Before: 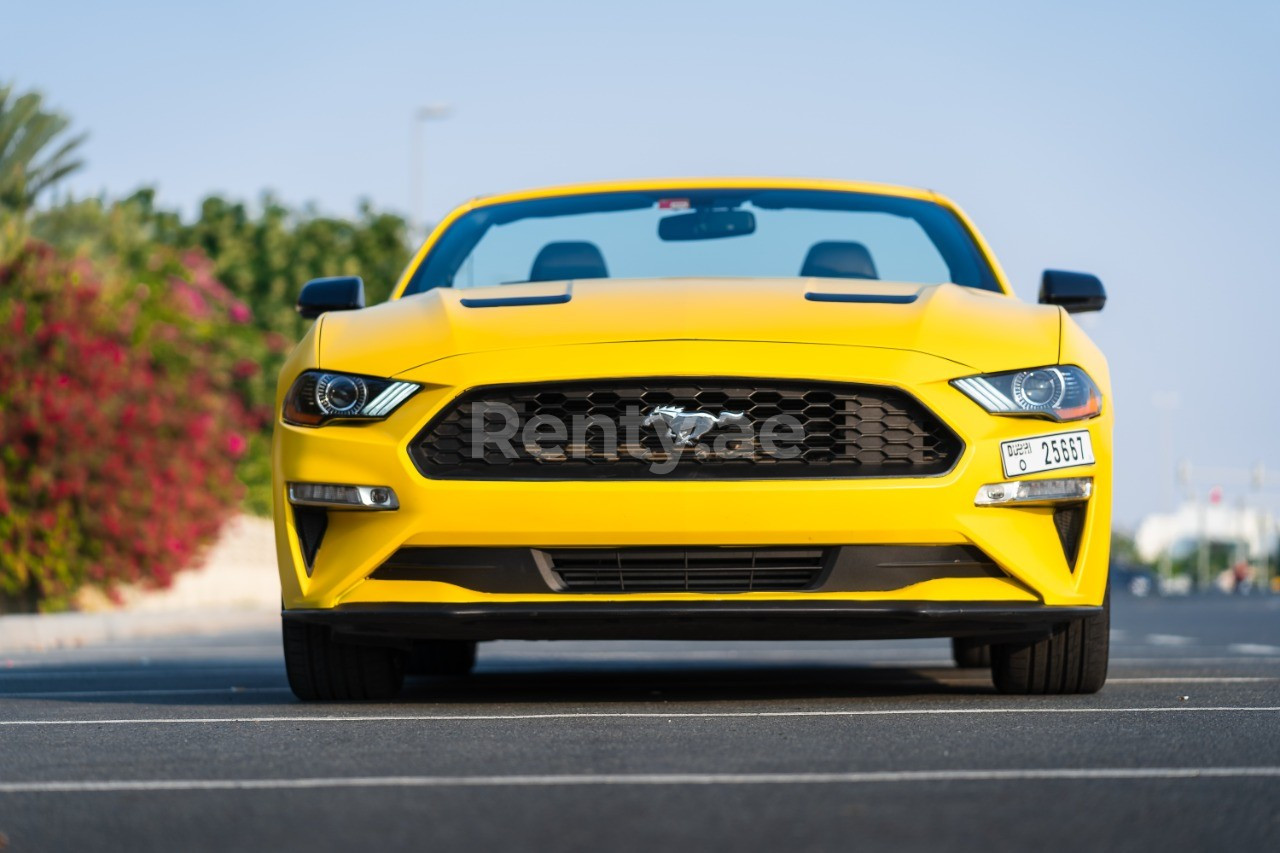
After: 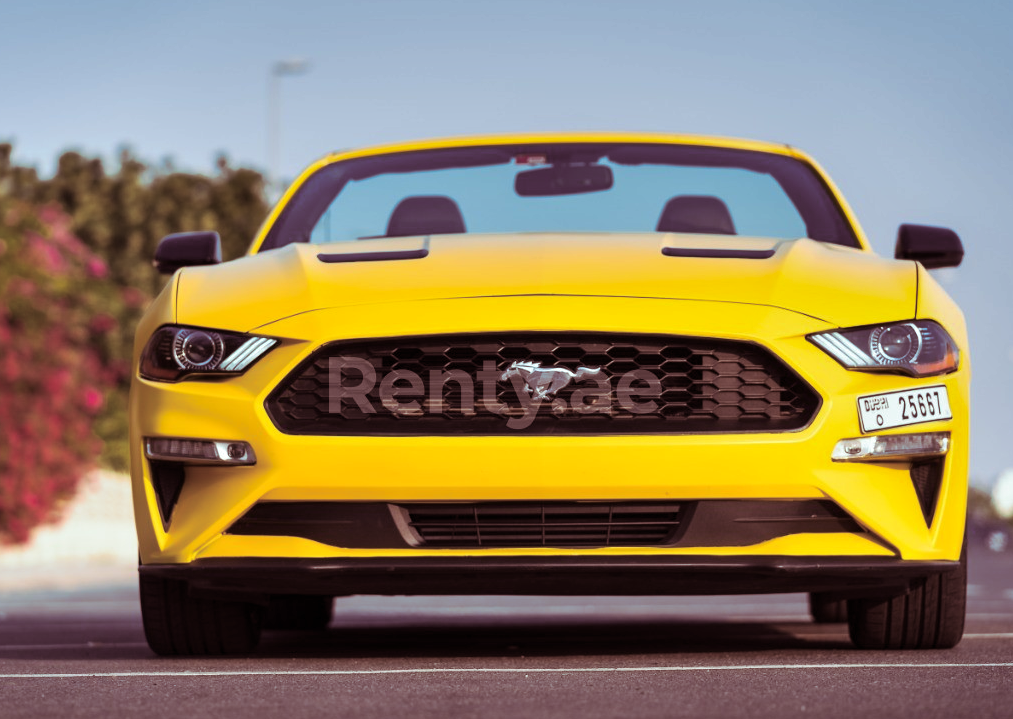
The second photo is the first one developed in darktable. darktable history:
crop: left 11.225%, top 5.381%, right 9.565%, bottom 10.314%
shadows and highlights: radius 100.41, shadows 50.55, highlights -64.36, highlights color adjustment 49.82%, soften with gaussian
split-toning: highlights › hue 180°
tone equalizer: on, module defaults
